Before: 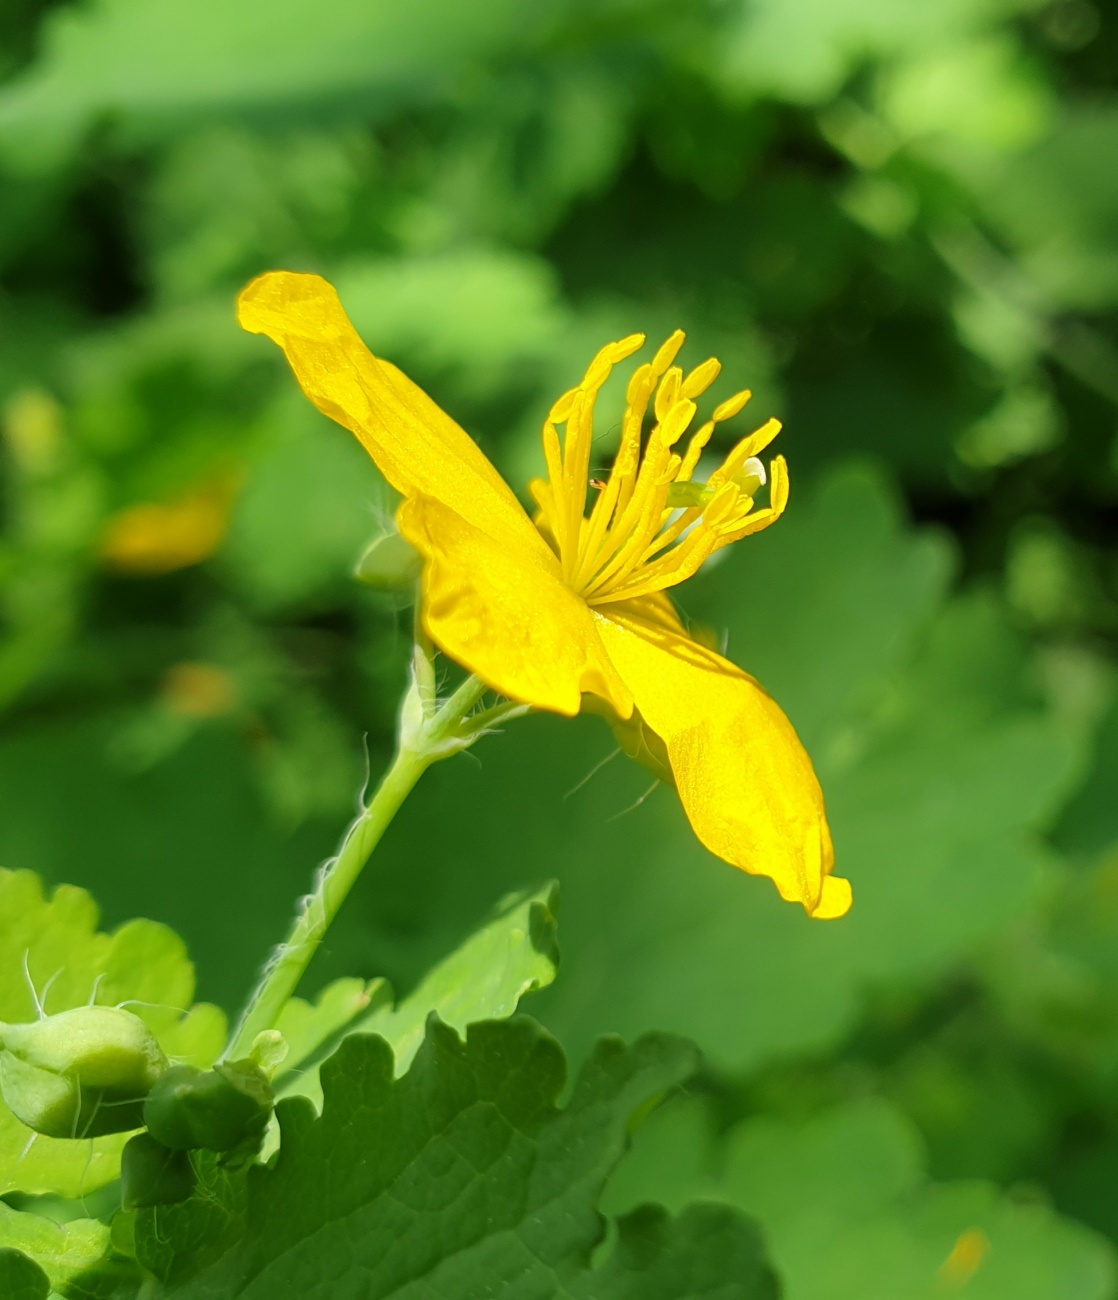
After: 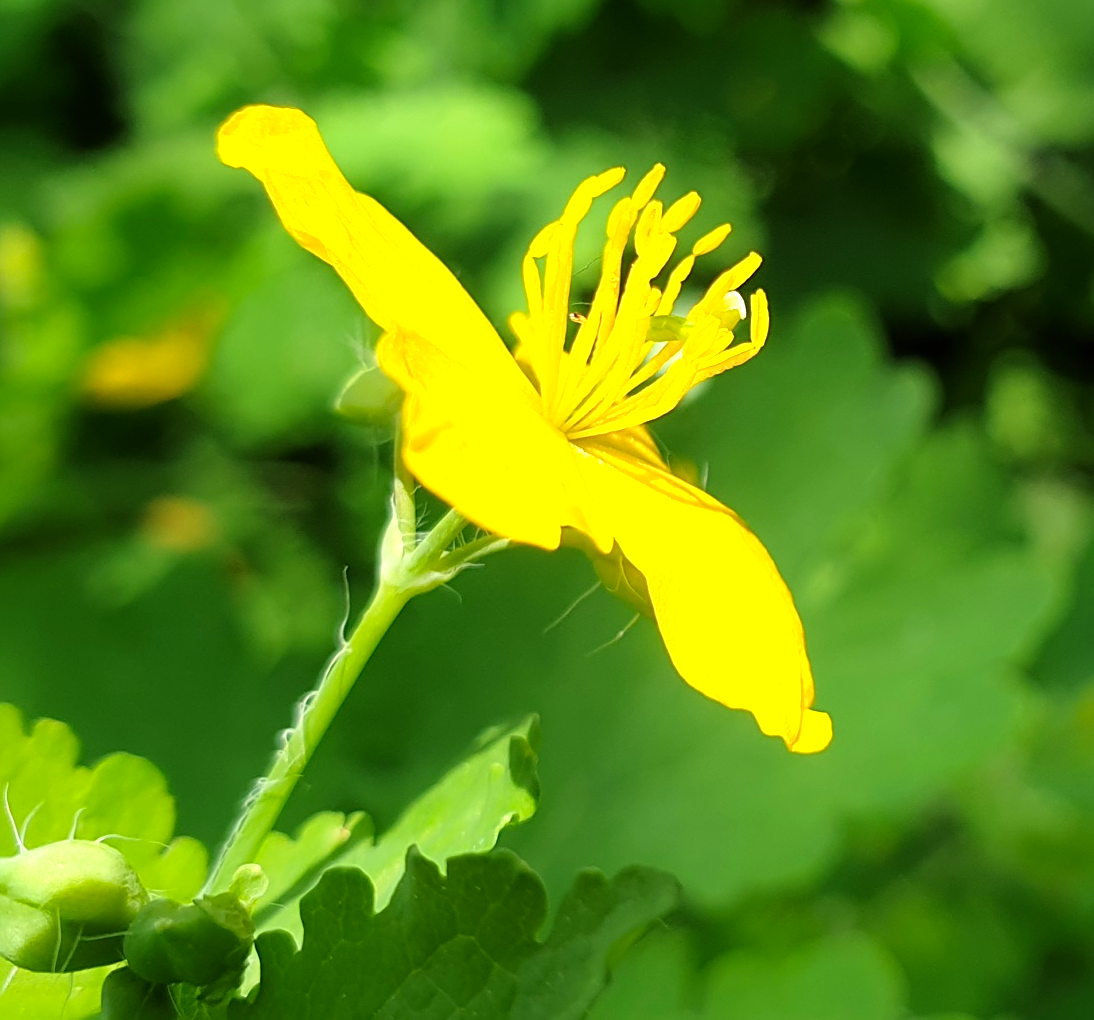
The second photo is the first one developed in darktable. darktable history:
crop and rotate: left 1.828%, top 12.77%, right 0.306%, bottom 8.734%
color zones: curves: ch0 [(0, 0.465) (0.092, 0.596) (0.289, 0.464) (0.429, 0.453) (0.571, 0.464) (0.714, 0.455) (0.857, 0.462) (1, 0.465)]
sharpen: on, module defaults
tone equalizer: -8 EV -0.728 EV, -7 EV -0.672 EV, -6 EV -0.637 EV, -5 EV -0.386 EV, -3 EV 0.398 EV, -2 EV 0.6 EV, -1 EV 0.689 EV, +0 EV 0.773 EV
